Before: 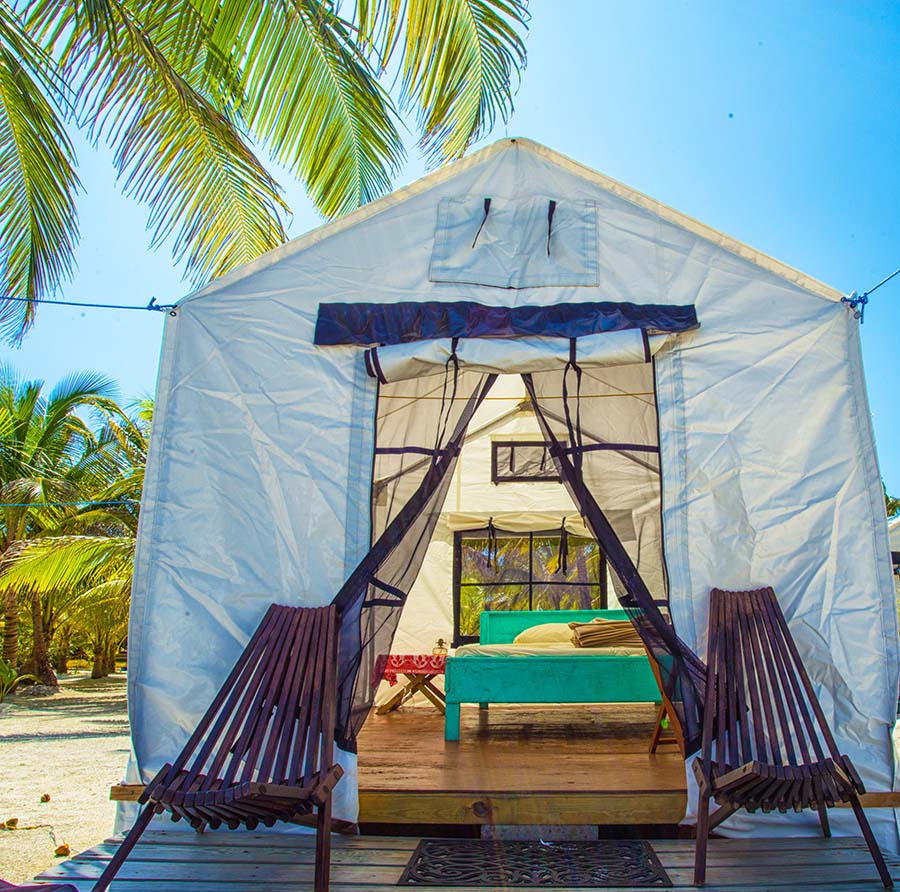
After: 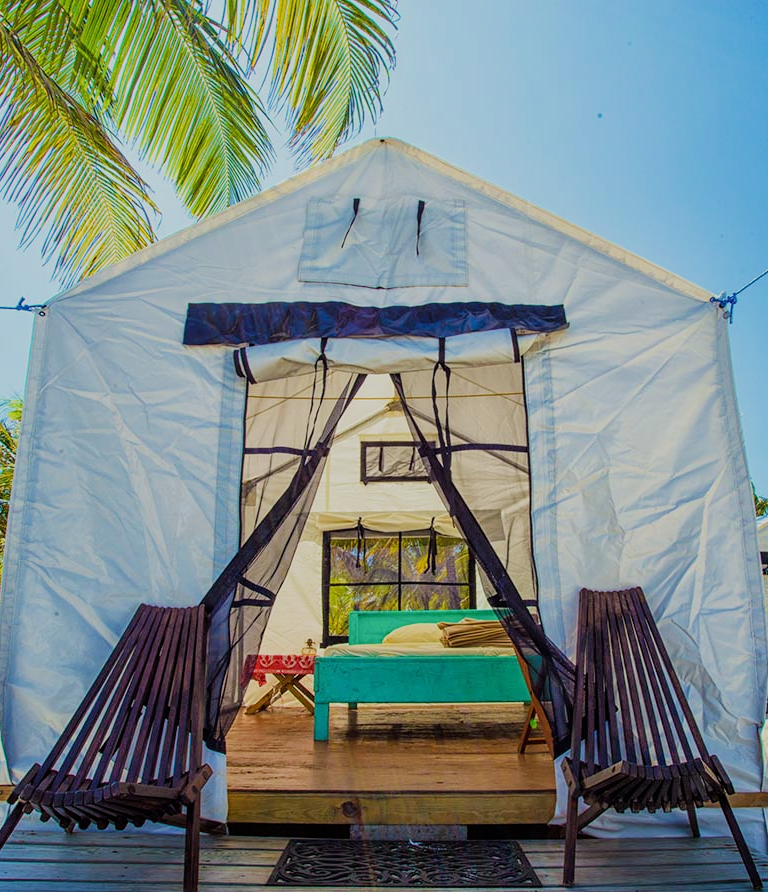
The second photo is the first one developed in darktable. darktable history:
filmic rgb: black relative exposure -7.65 EV, white relative exposure 4.56 EV, hardness 3.61, iterations of high-quality reconstruction 0
crop and rotate: left 14.56%
